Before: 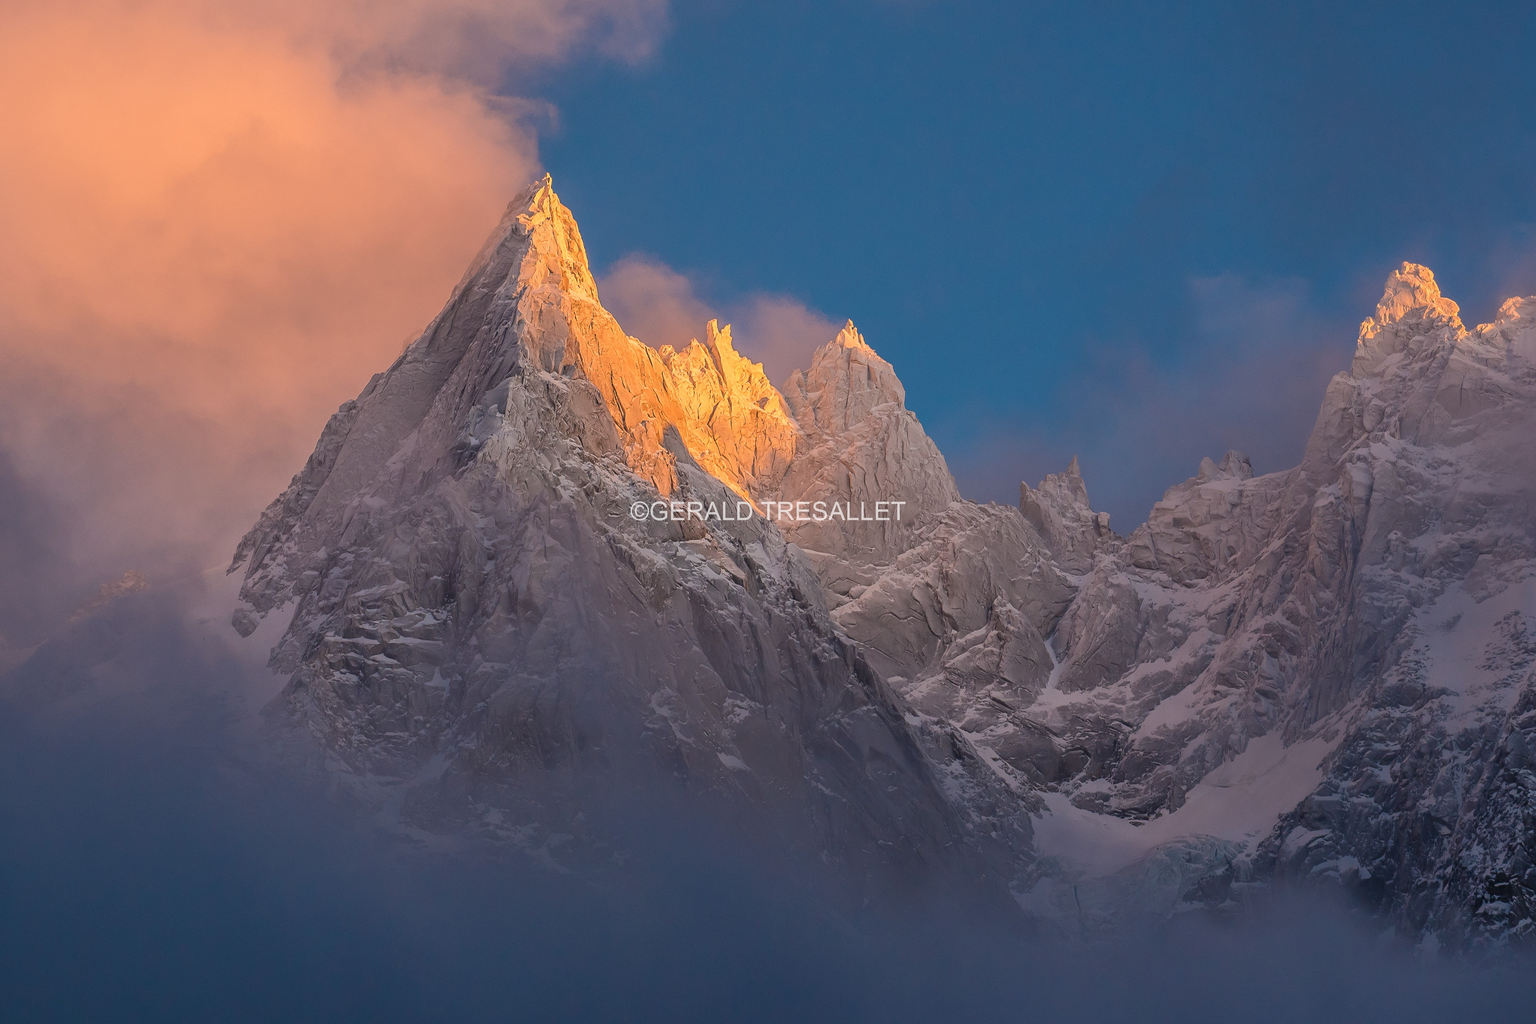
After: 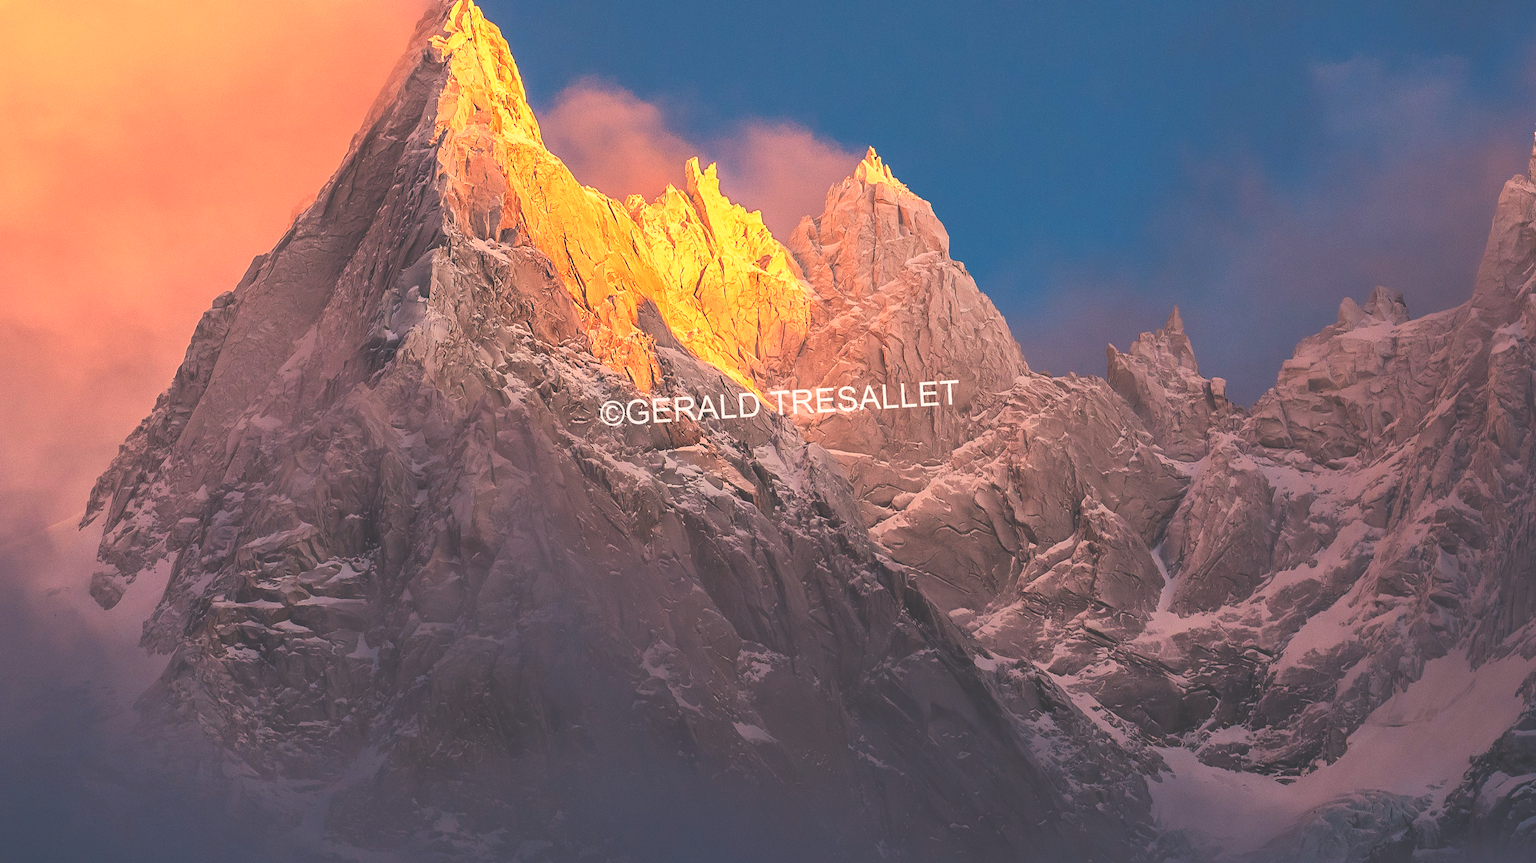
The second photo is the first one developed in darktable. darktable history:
white balance: red 1.127, blue 0.943
rotate and perspective: rotation -3.52°, crop left 0.036, crop right 0.964, crop top 0.081, crop bottom 0.919
base curve: curves: ch0 [(0, 0.036) (0.007, 0.037) (0.604, 0.887) (1, 1)], preserve colors none
crop: left 9.712%, top 16.928%, right 10.845%, bottom 12.332%
